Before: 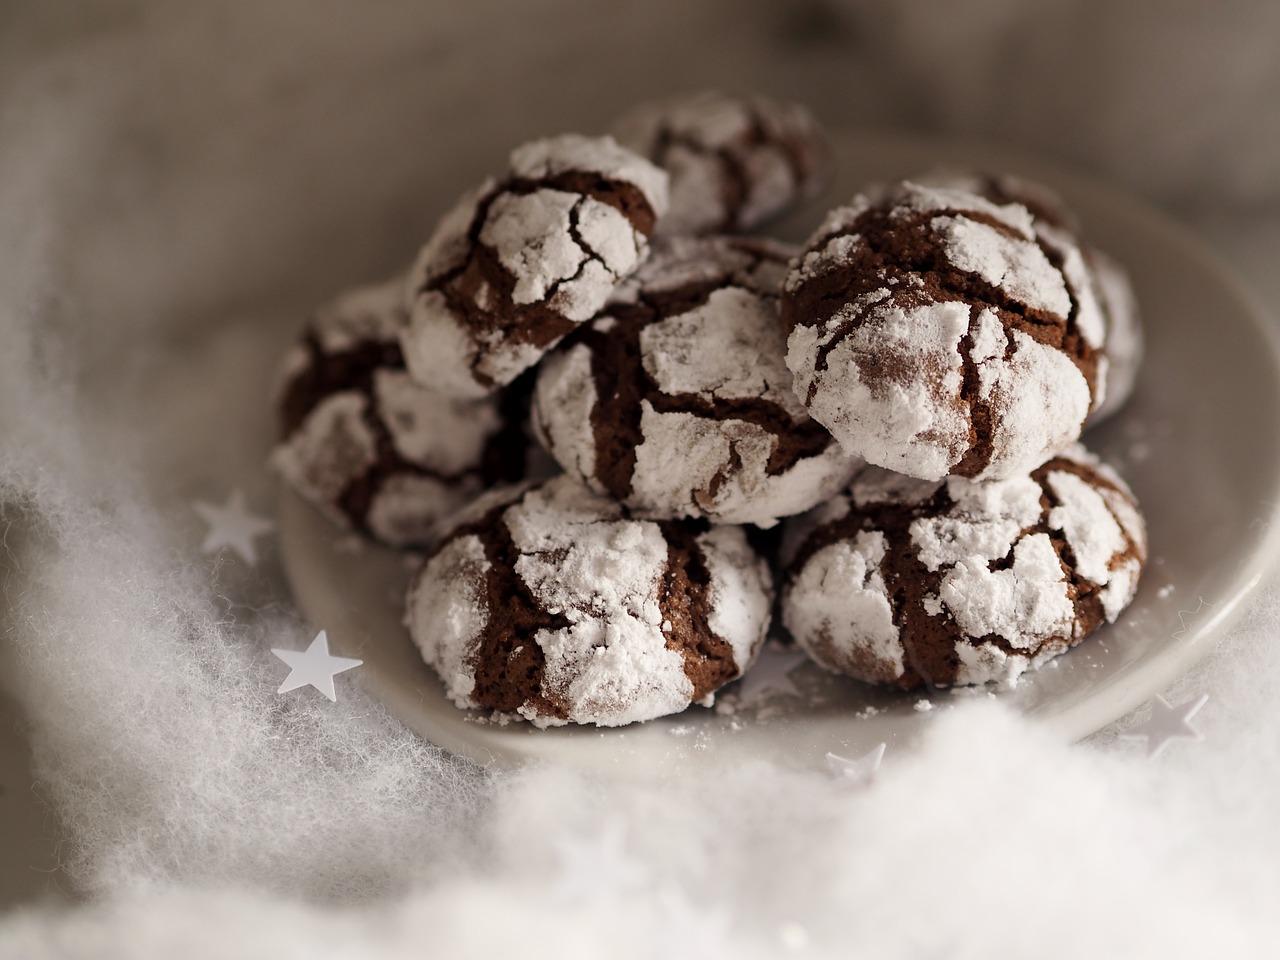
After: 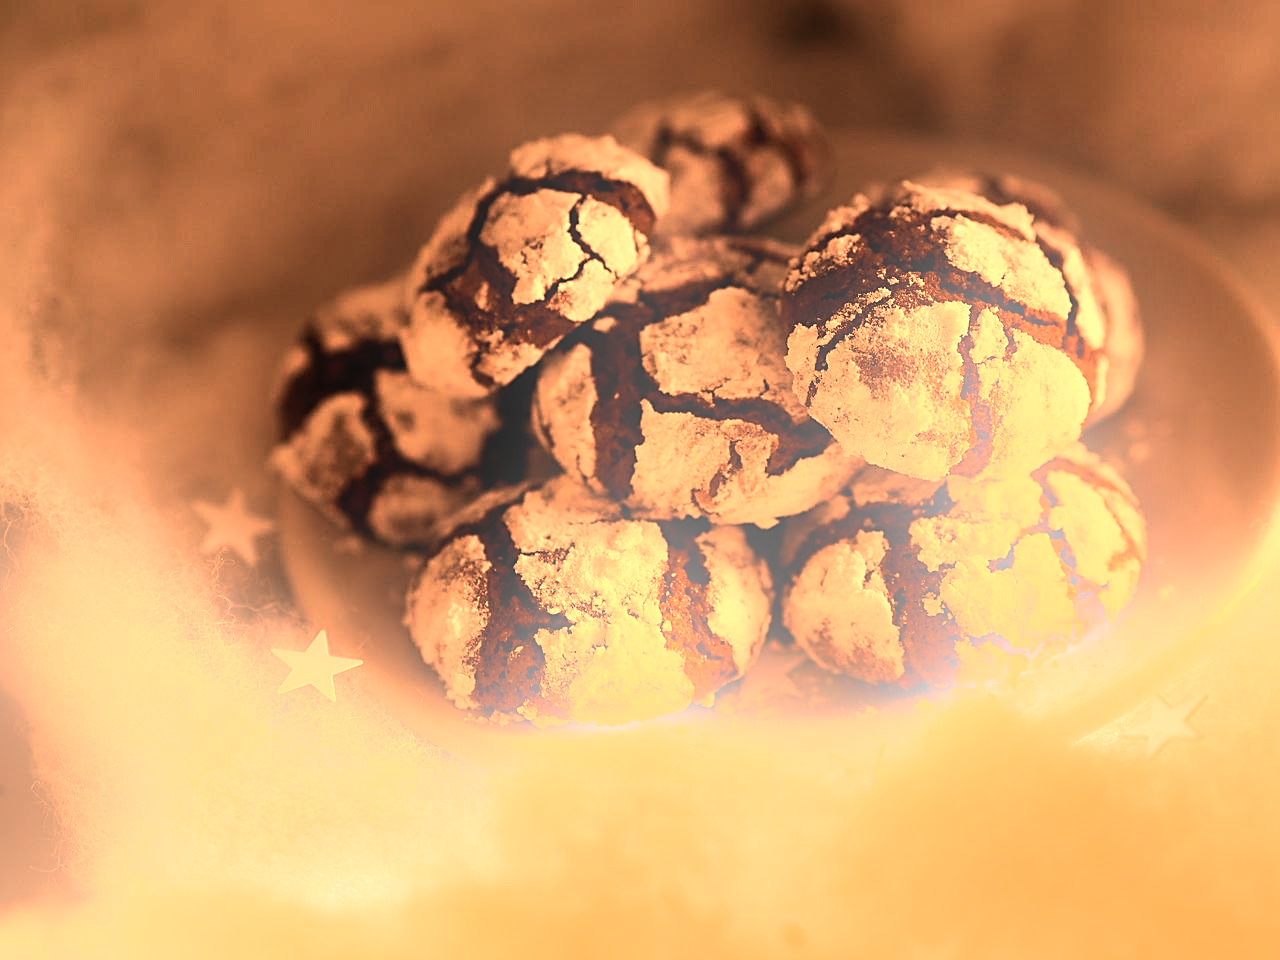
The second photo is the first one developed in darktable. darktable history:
tone equalizer: -8 EV -0.75 EV, -7 EV -0.7 EV, -6 EV -0.6 EV, -5 EV -0.4 EV, -3 EV 0.4 EV, -2 EV 0.6 EV, -1 EV 0.7 EV, +0 EV 0.75 EV, edges refinement/feathering 500, mask exposure compensation -1.57 EV, preserve details no
sharpen: on, module defaults
white balance: red 1.467, blue 0.684
bloom: on, module defaults
